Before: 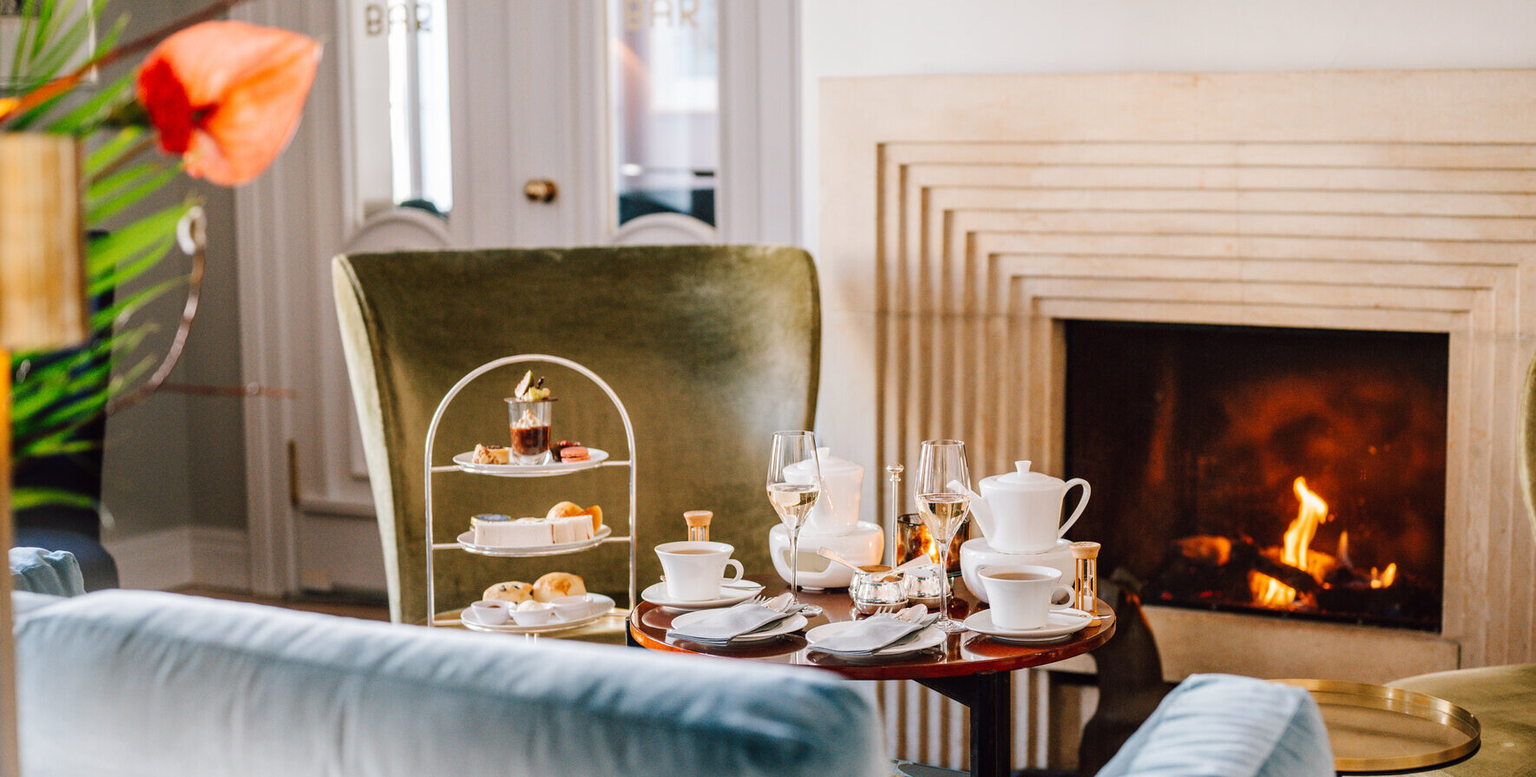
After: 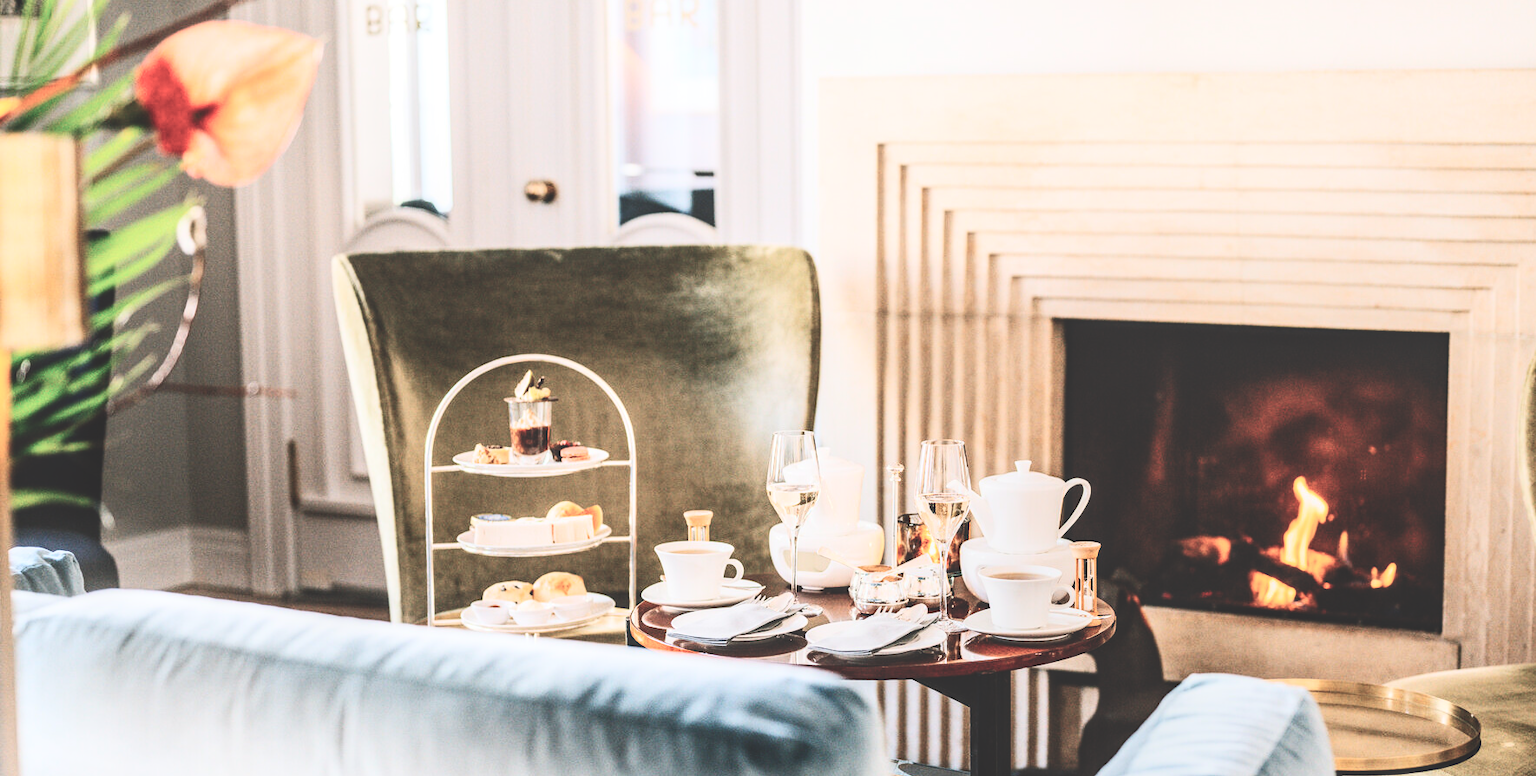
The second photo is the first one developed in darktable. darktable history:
color balance rgb: perceptual saturation grading › global saturation 20%, perceptual saturation grading › highlights -25%, perceptual saturation grading › shadows 50%
exposure: black level correction -0.087, compensate highlight preservation false
rgb levels: levels [[0.029, 0.461, 0.922], [0, 0.5, 1], [0, 0.5, 1]]
contrast brightness saturation: contrast 0.5, saturation -0.1
local contrast: detail 110%
